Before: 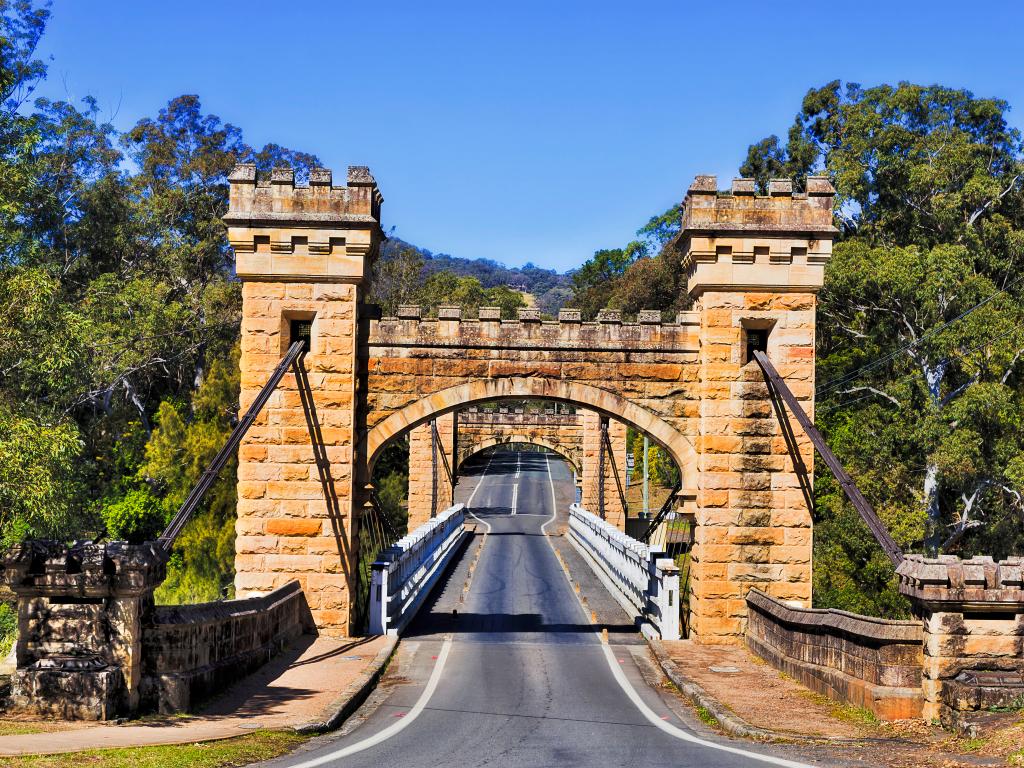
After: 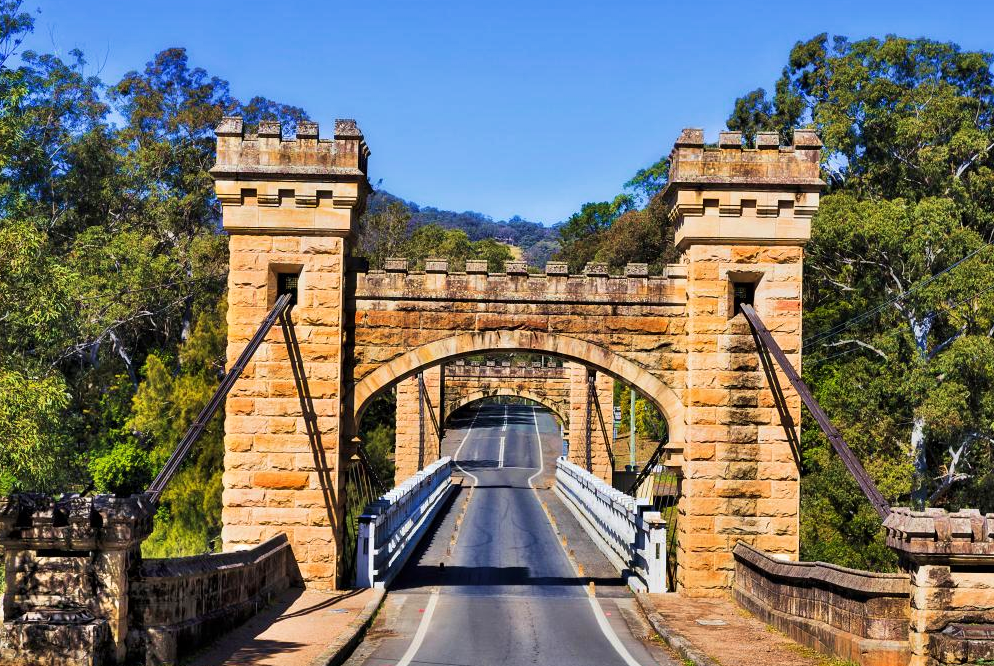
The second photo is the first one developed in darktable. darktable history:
crop: left 1.281%, top 6.144%, right 1.581%, bottom 7.063%
velvia: on, module defaults
shadows and highlights: shadows 37.05, highlights -27.73, soften with gaussian
